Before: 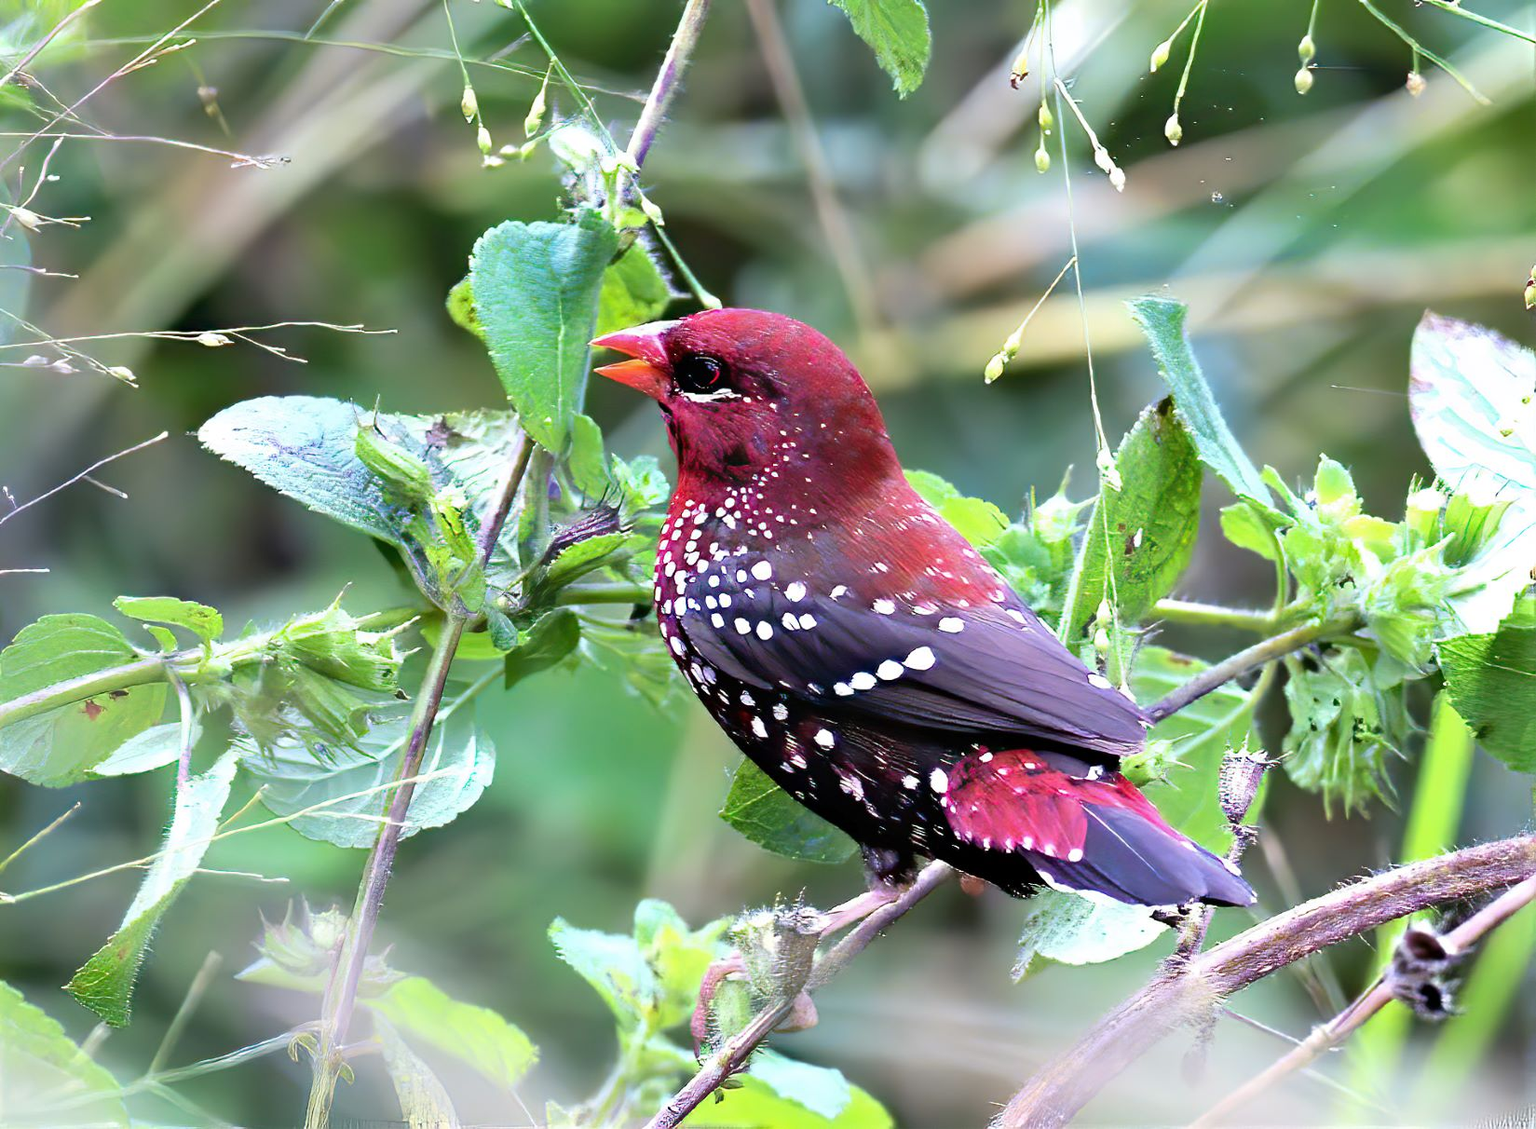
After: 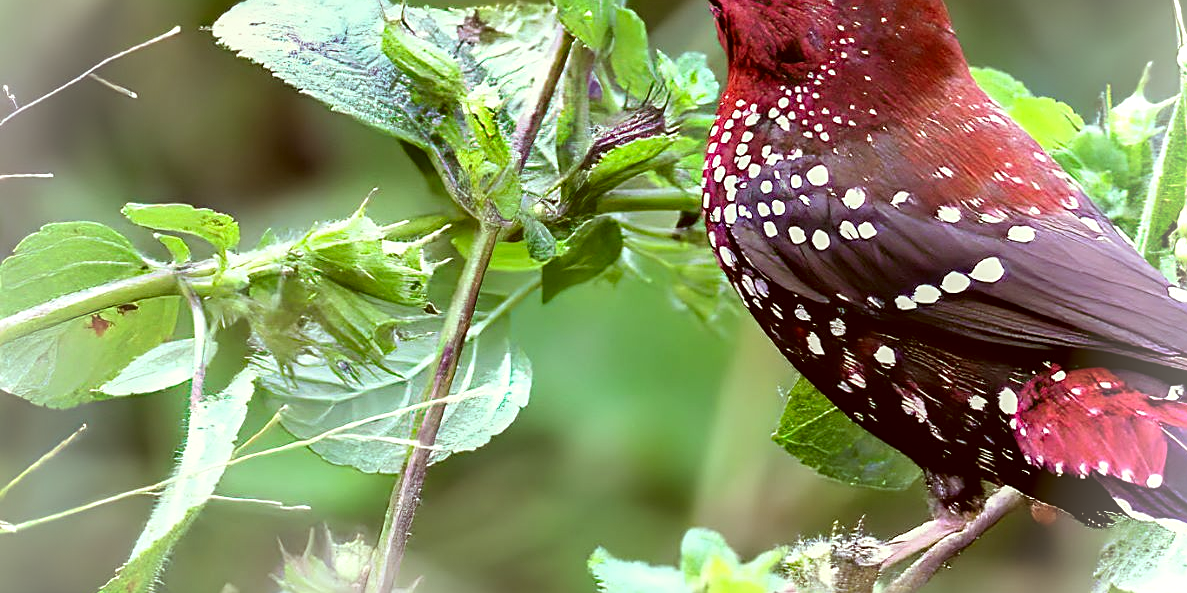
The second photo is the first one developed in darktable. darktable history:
crop: top 36.136%, right 27.996%, bottom 14.856%
local contrast: on, module defaults
vignetting: brightness 0.288, saturation -0.001
color zones: curves: ch1 [(0, 0.469) (0.01, 0.469) (0.12, 0.446) (0.248, 0.469) (0.5, 0.5) (0.748, 0.5) (0.99, 0.469) (1, 0.469)]
shadows and highlights: shadows 20.79, highlights -36.33, soften with gaussian
sharpen: on, module defaults
color correction: highlights a* -5.29, highlights b* 9.8, shadows a* 9.92, shadows b* 24.6
